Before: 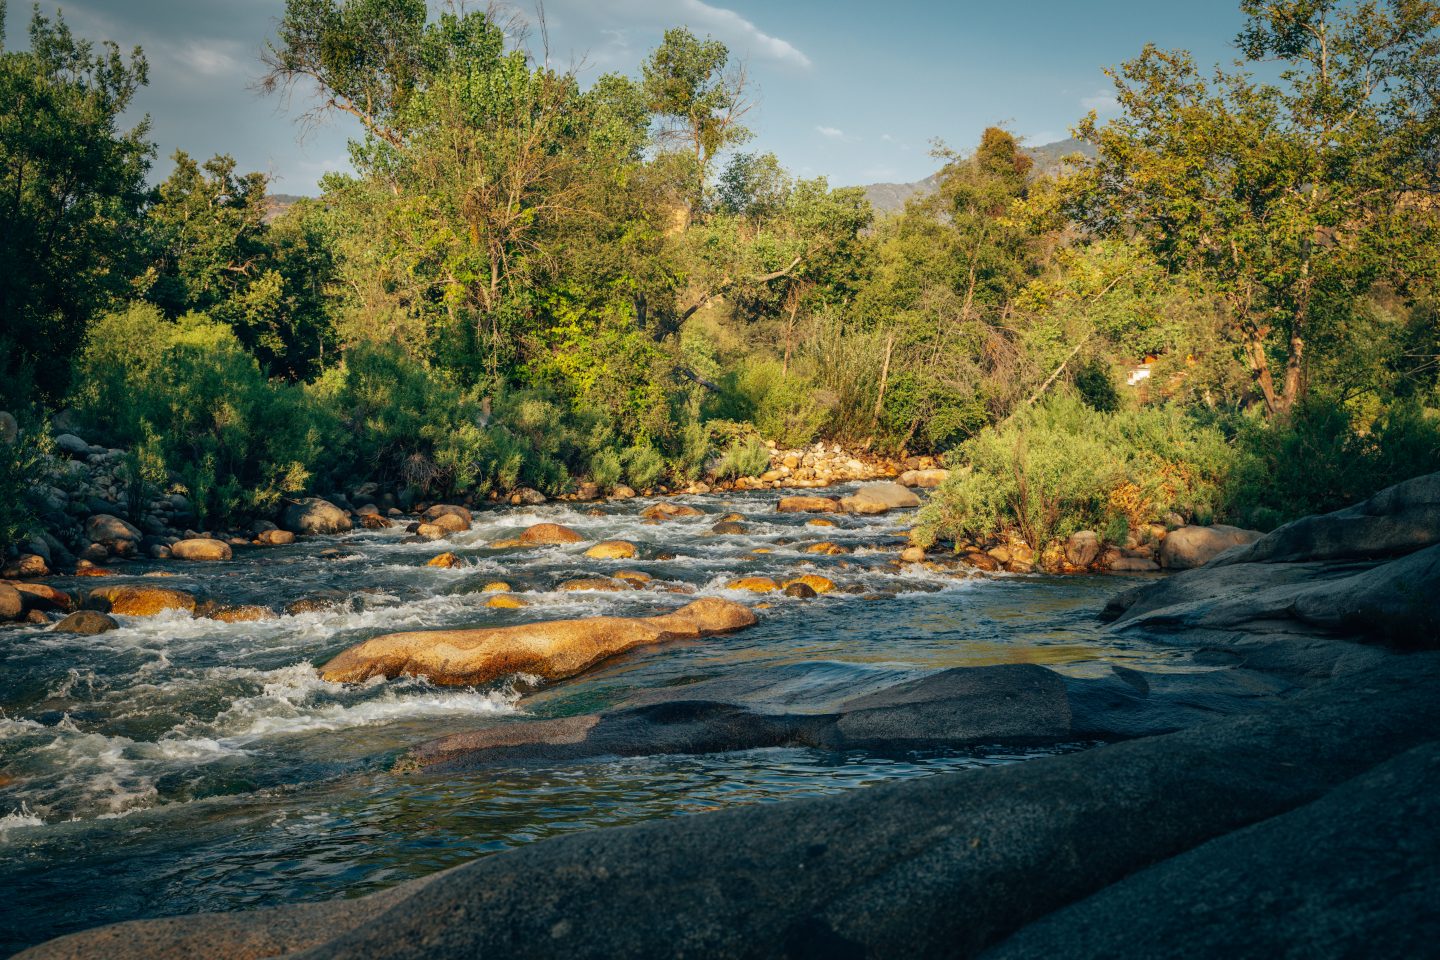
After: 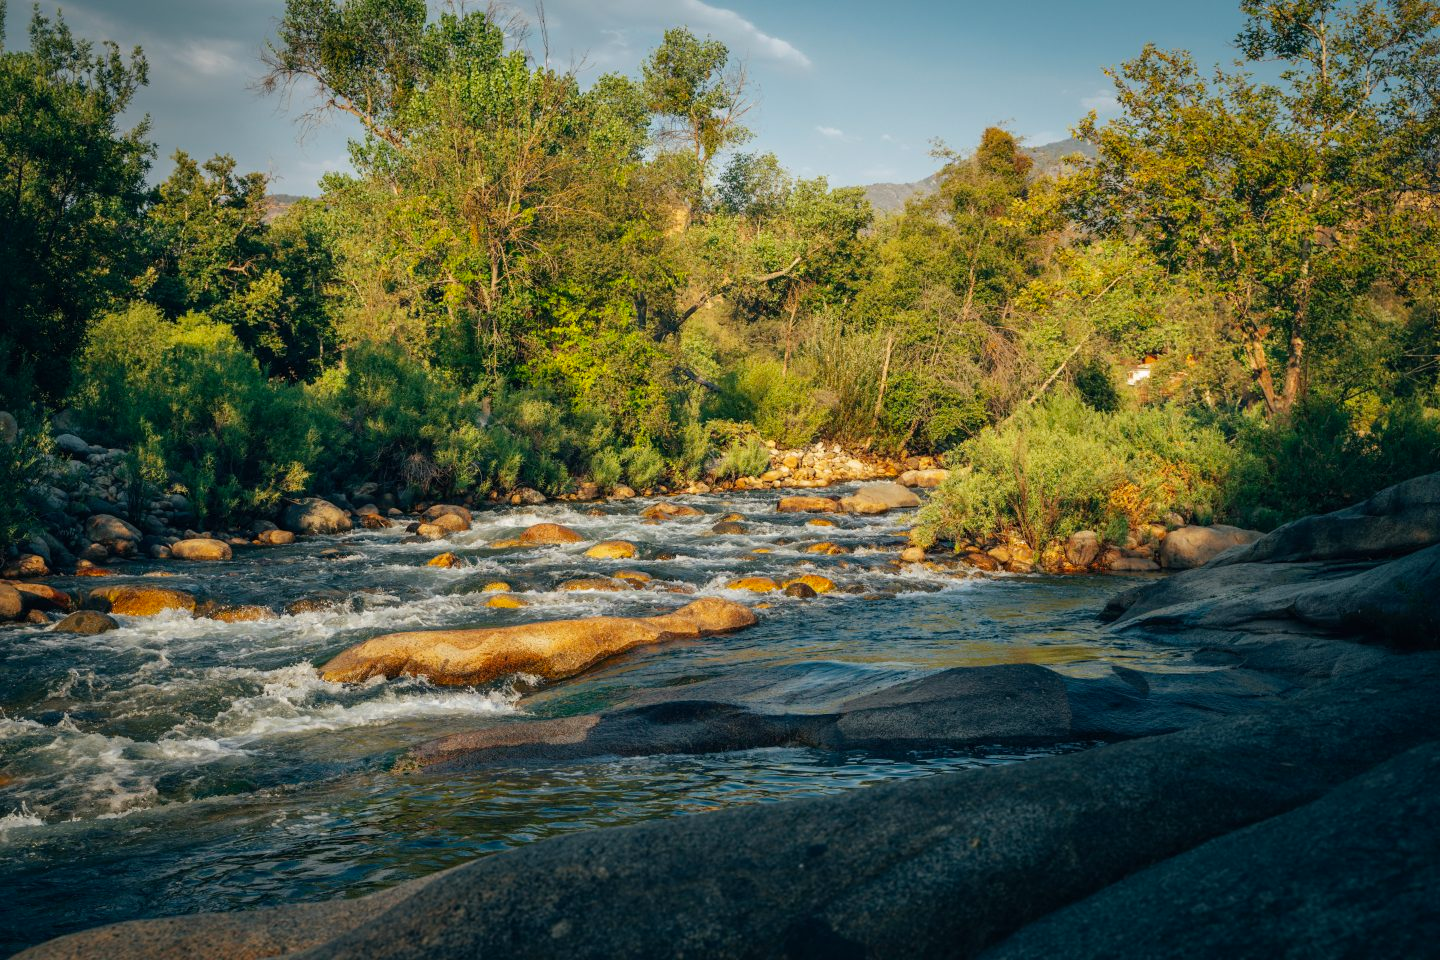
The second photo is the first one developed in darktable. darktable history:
color balance rgb: perceptual saturation grading › global saturation 9.655%
